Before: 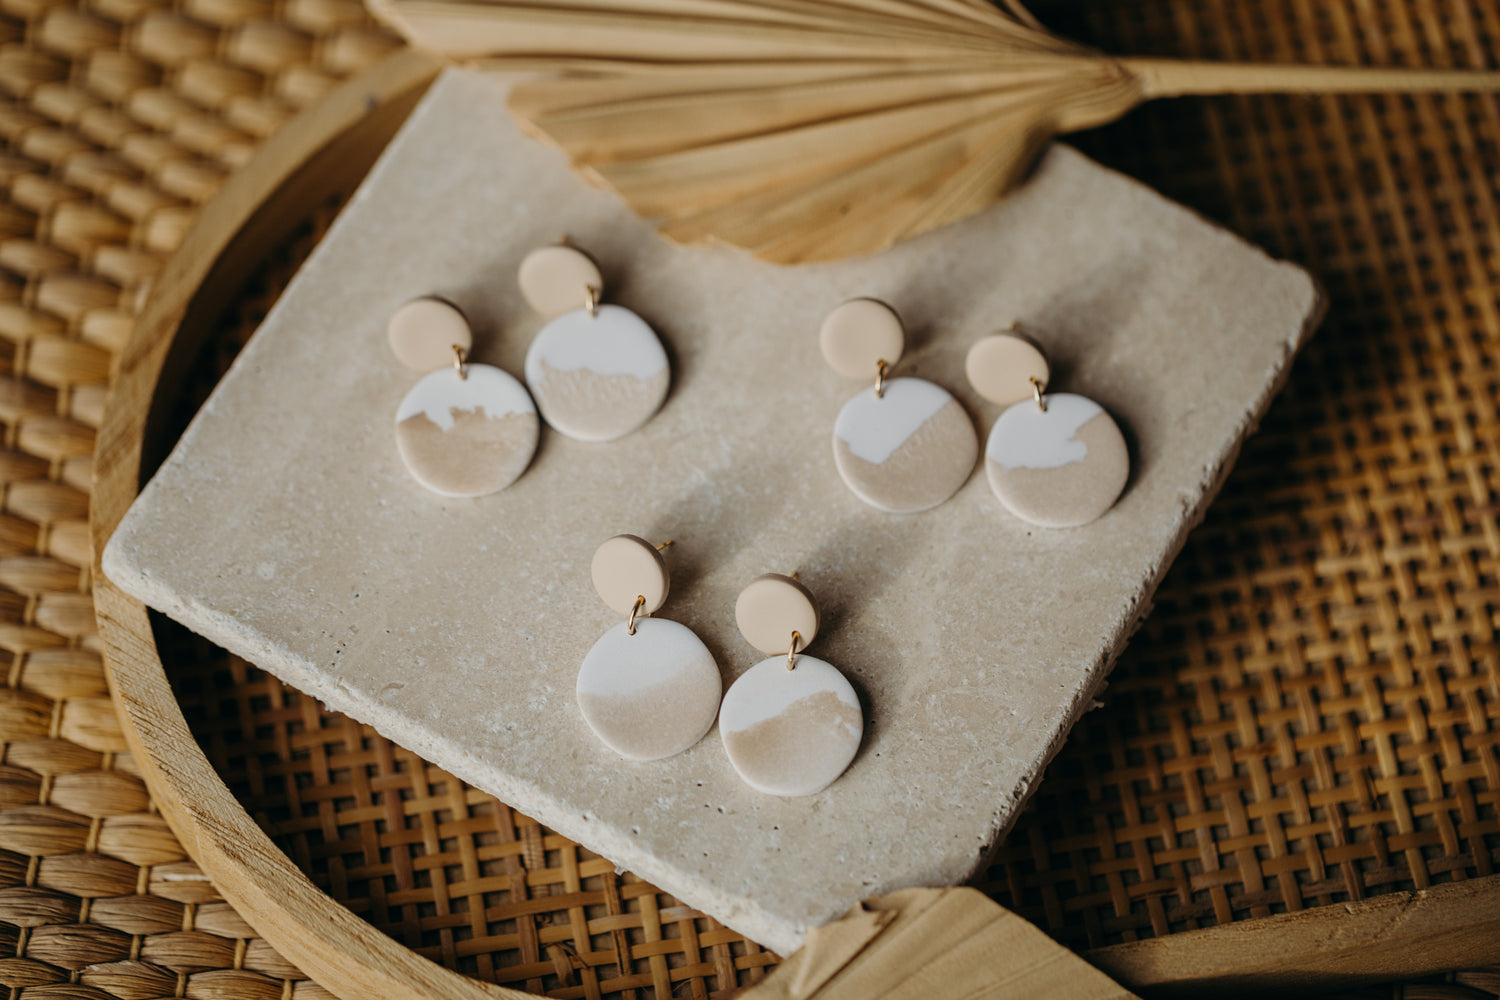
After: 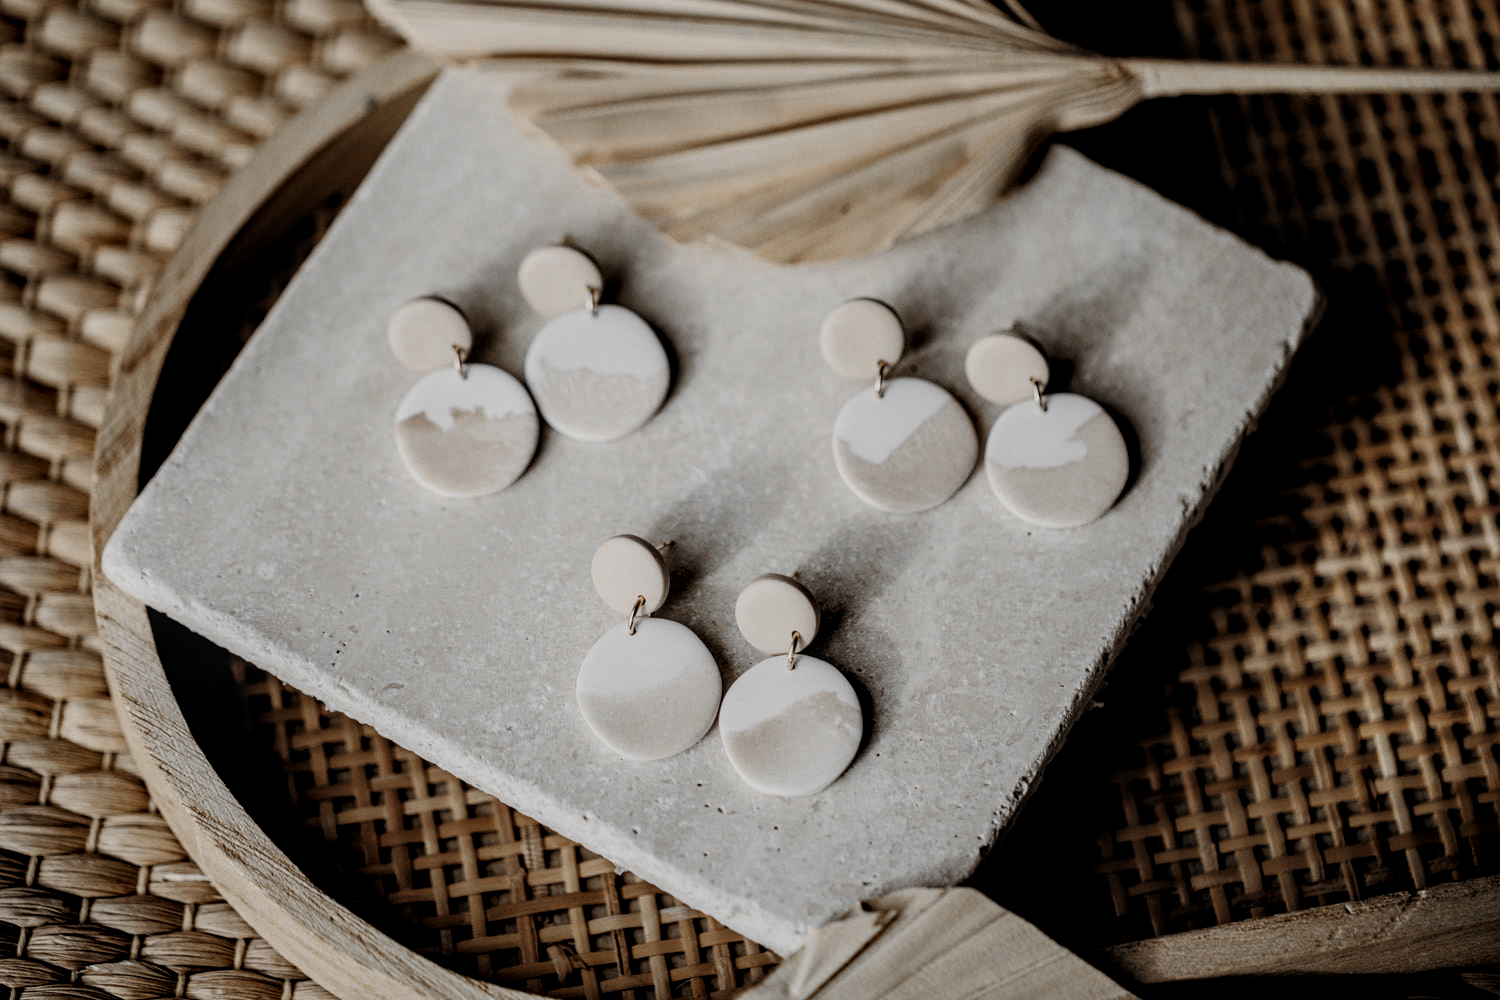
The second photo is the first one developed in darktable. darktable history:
filmic rgb: black relative exposure -7.65 EV, white relative exposure 4.56 EV, hardness 3.61, contrast 1.259, color science v4 (2020)
color zones: curves: ch0 [(0, 0.497) (0.096, 0.361) (0.221, 0.538) (0.429, 0.5) (0.571, 0.5) (0.714, 0.5) (0.857, 0.5) (1, 0.497)]; ch1 [(0, 0.5) (0.143, 0.5) (0.257, -0.002) (0.429, 0.04) (0.571, -0.001) (0.714, -0.015) (0.857, 0.024) (1, 0.5)]
local contrast: detail 130%
